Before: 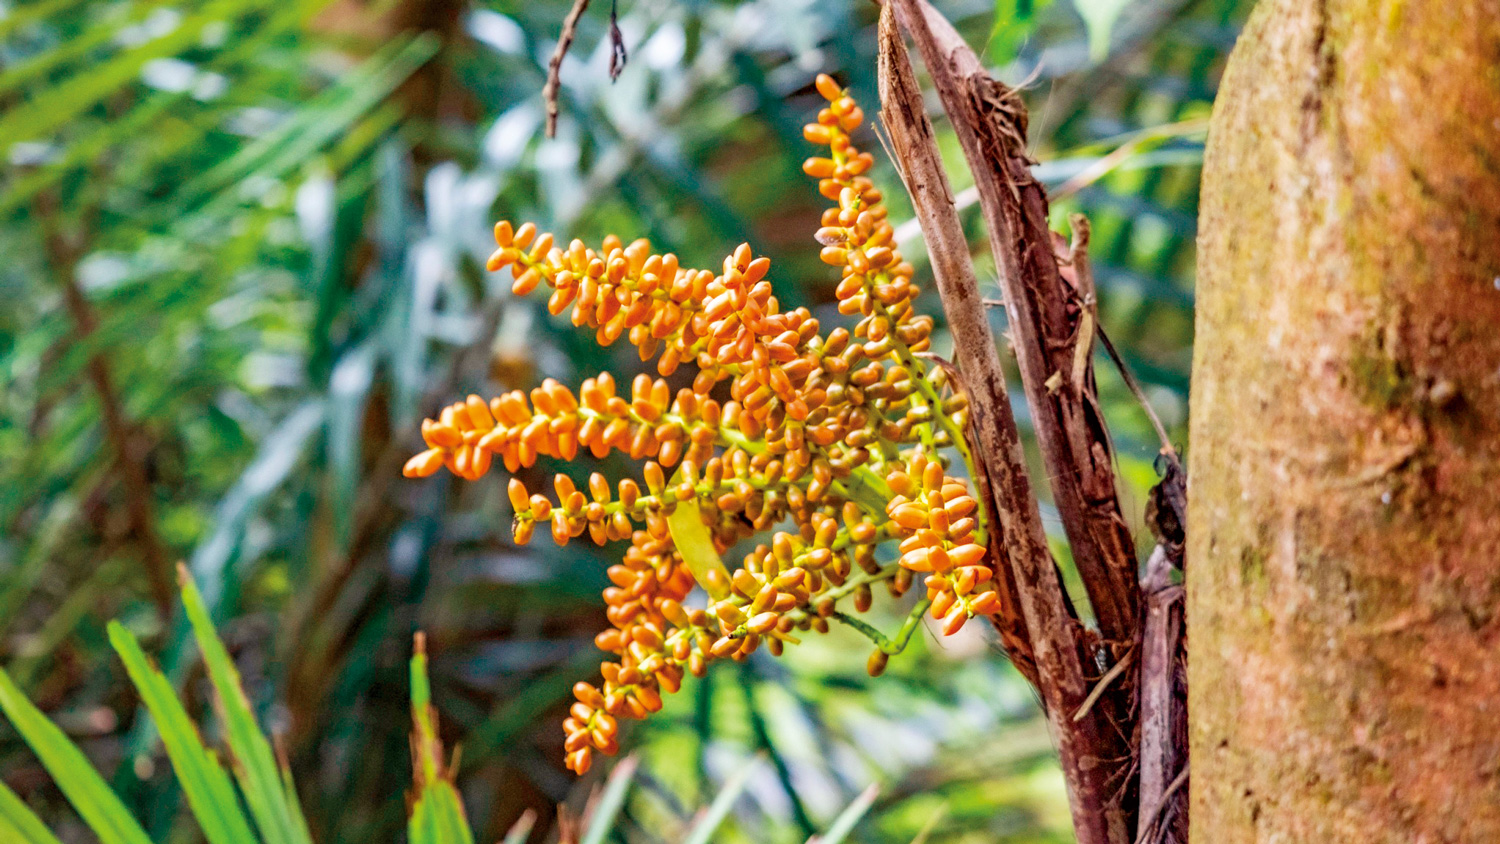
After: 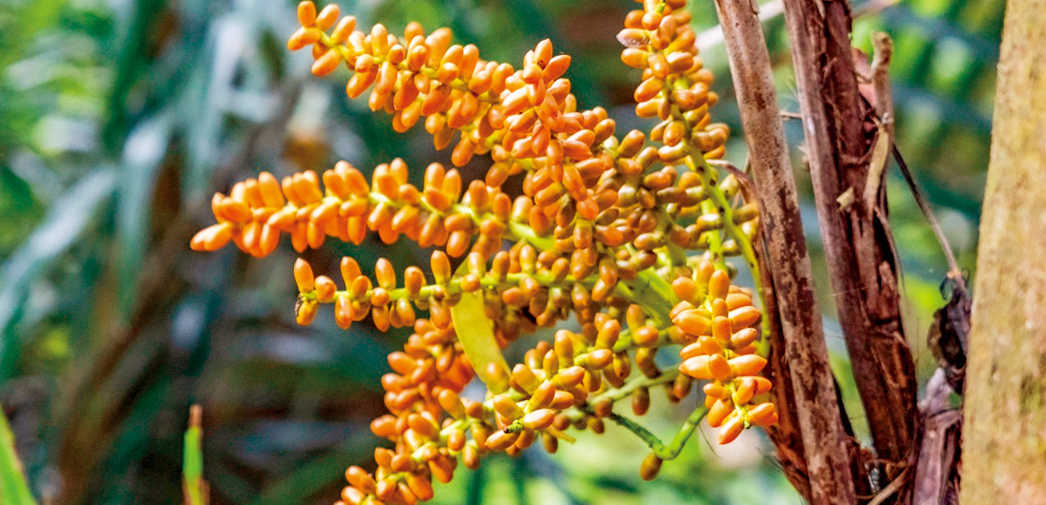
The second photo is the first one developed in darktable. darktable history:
crop and rotate: angle -3.85°, left 9.792%, top 21.263%, right 12.256%, bottom 11.847%
